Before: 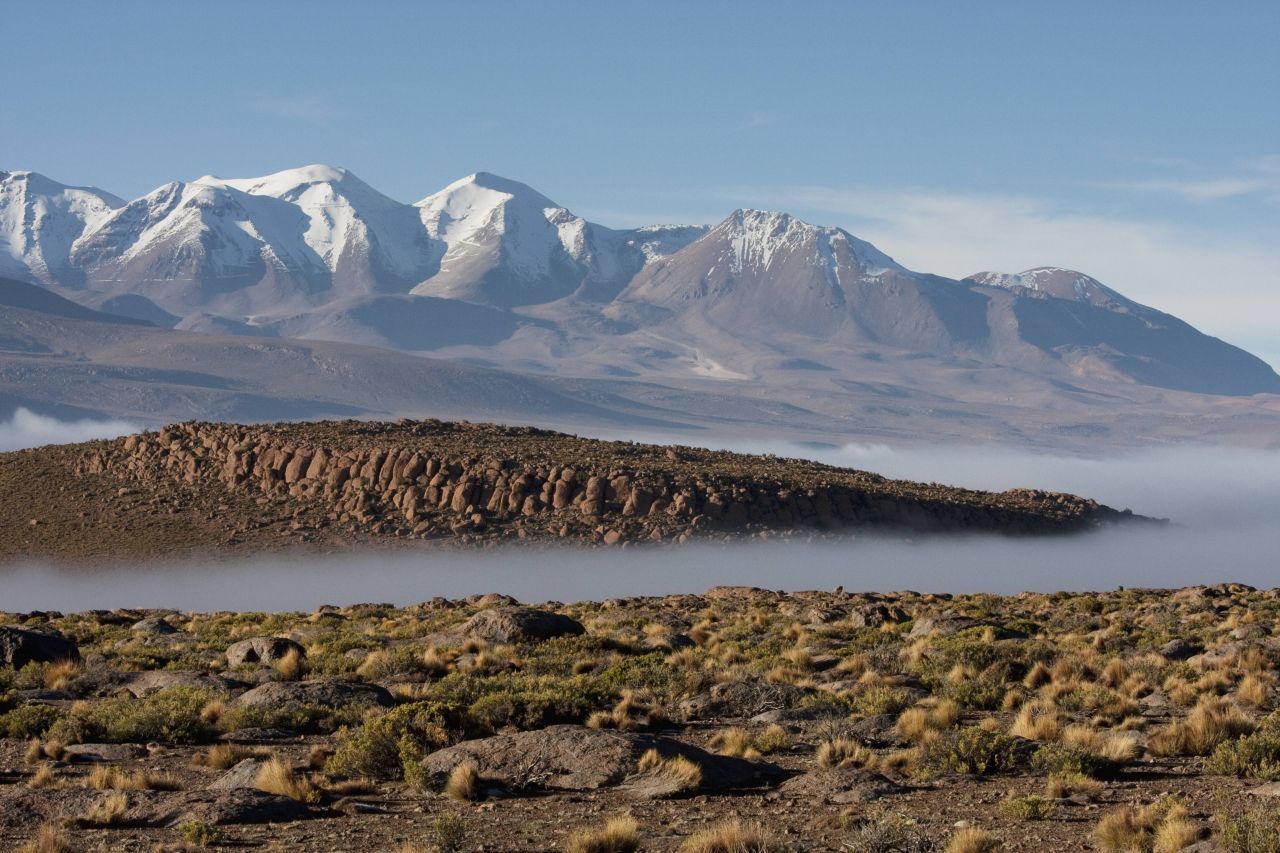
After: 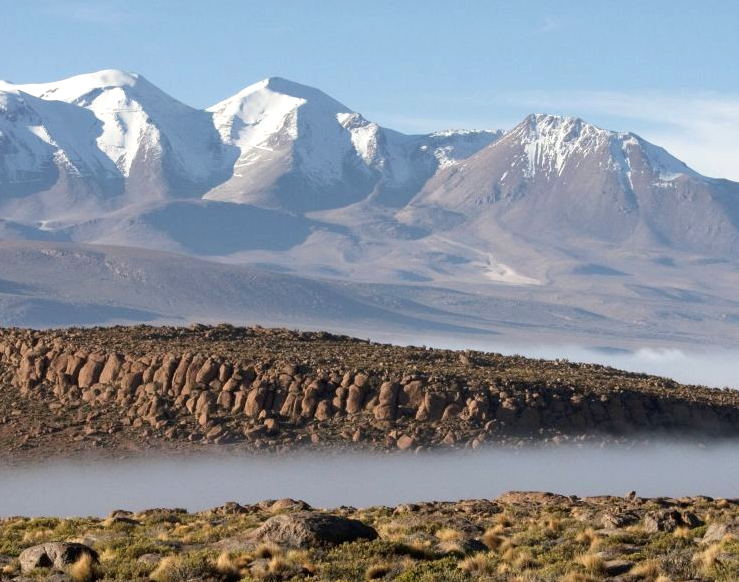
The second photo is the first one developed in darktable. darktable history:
exposure: black level correction 0.001, exposure 0.5 EV, compensate exposure bias true, compensate highlight preservation false
crop: left 16.202%, top 11.208%, right 26.045%, bottom 20.557%
